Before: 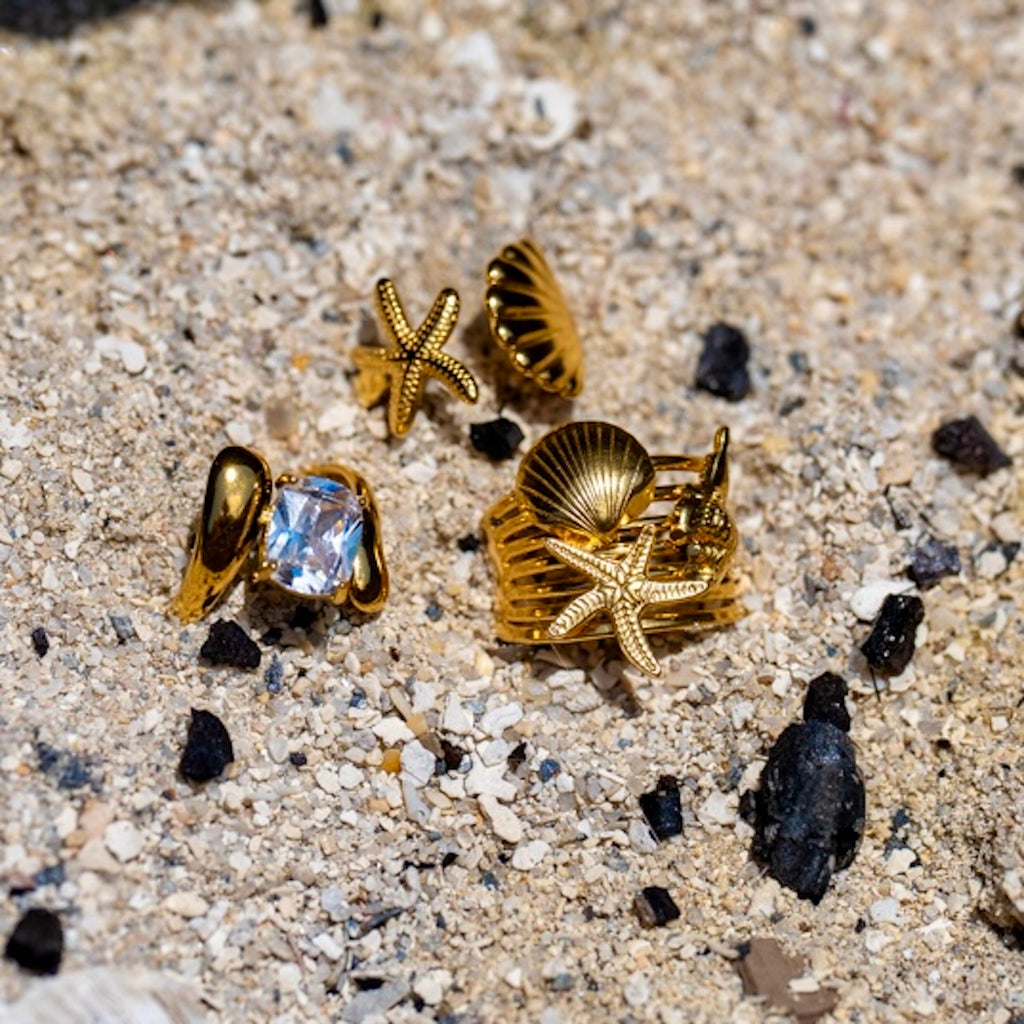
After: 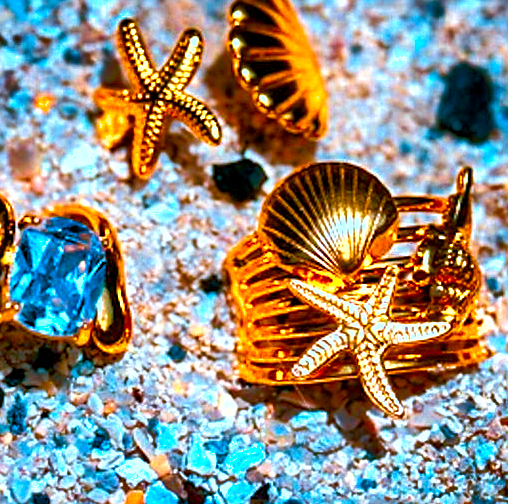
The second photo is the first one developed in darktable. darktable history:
shadows and highlights: shadows 24.22, highlights -79.59, soften with gaussian
crop: left 25.182%, top 25.307%, right 25.133%, bottom 25.411%
sharpen: on, module defaults
color balance rgb: shadows lift › chroma 11.477%, shadows lift › hue 133.15°, perceptual saturation grading › global saturation 34.902%, perceptual saturation grading › highlights -24.977%, perceptual saturation grading › shadows 25.514%, global vibrance 20%
color zones: curves: ch0 [(0, 0.613) (0.01, 0.613) (0.245, 0.448) (0.498, 0.529) (0.642, 0.665) (0.879, 0.777) (0.99, 0.613)]; ch1 [(0, 0) (0.143, 0) (0.286, 0) (0.429, 0) (0.571, 0) (0.714, 0) (0.857, 0)], mix -121.37%
color calibration: output R [1.422, -0.35, -0.252, 0], output G [-0.238, 1.259, -0.084, 0], output B [-0.081, -0.196, 1.58, 0], output brightness [0.49, 0.671, -0.57, 0], illuminant as shot in camera, x 0.358, y 0.373, temperature 4628.91 K
velvia: strength 14.68%
